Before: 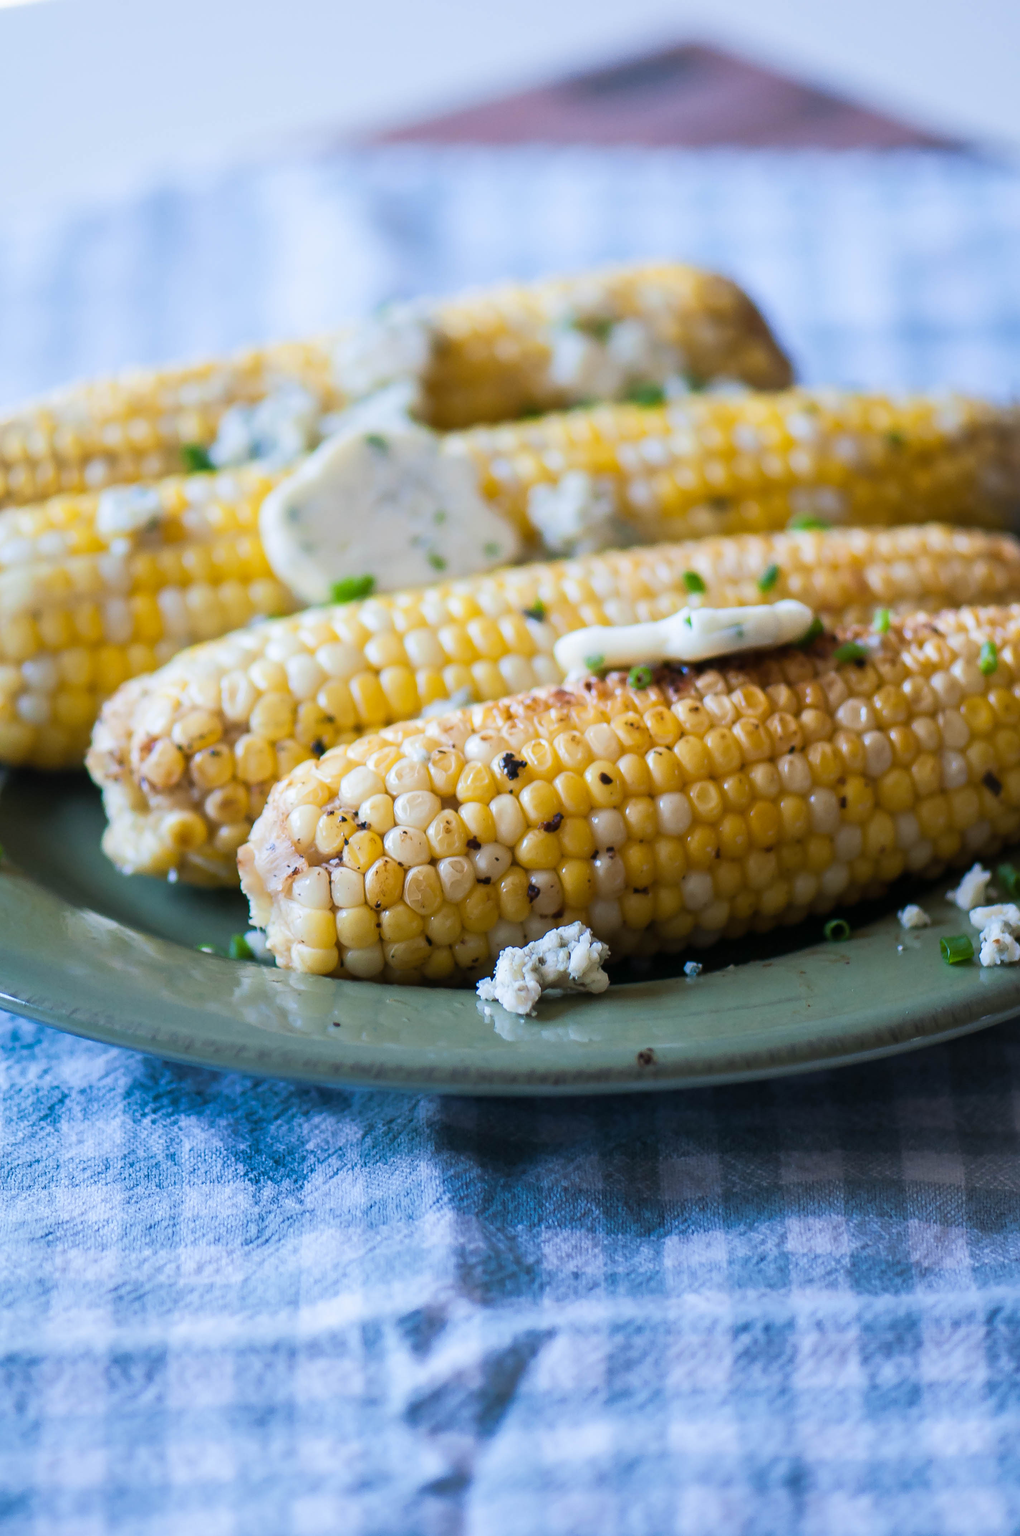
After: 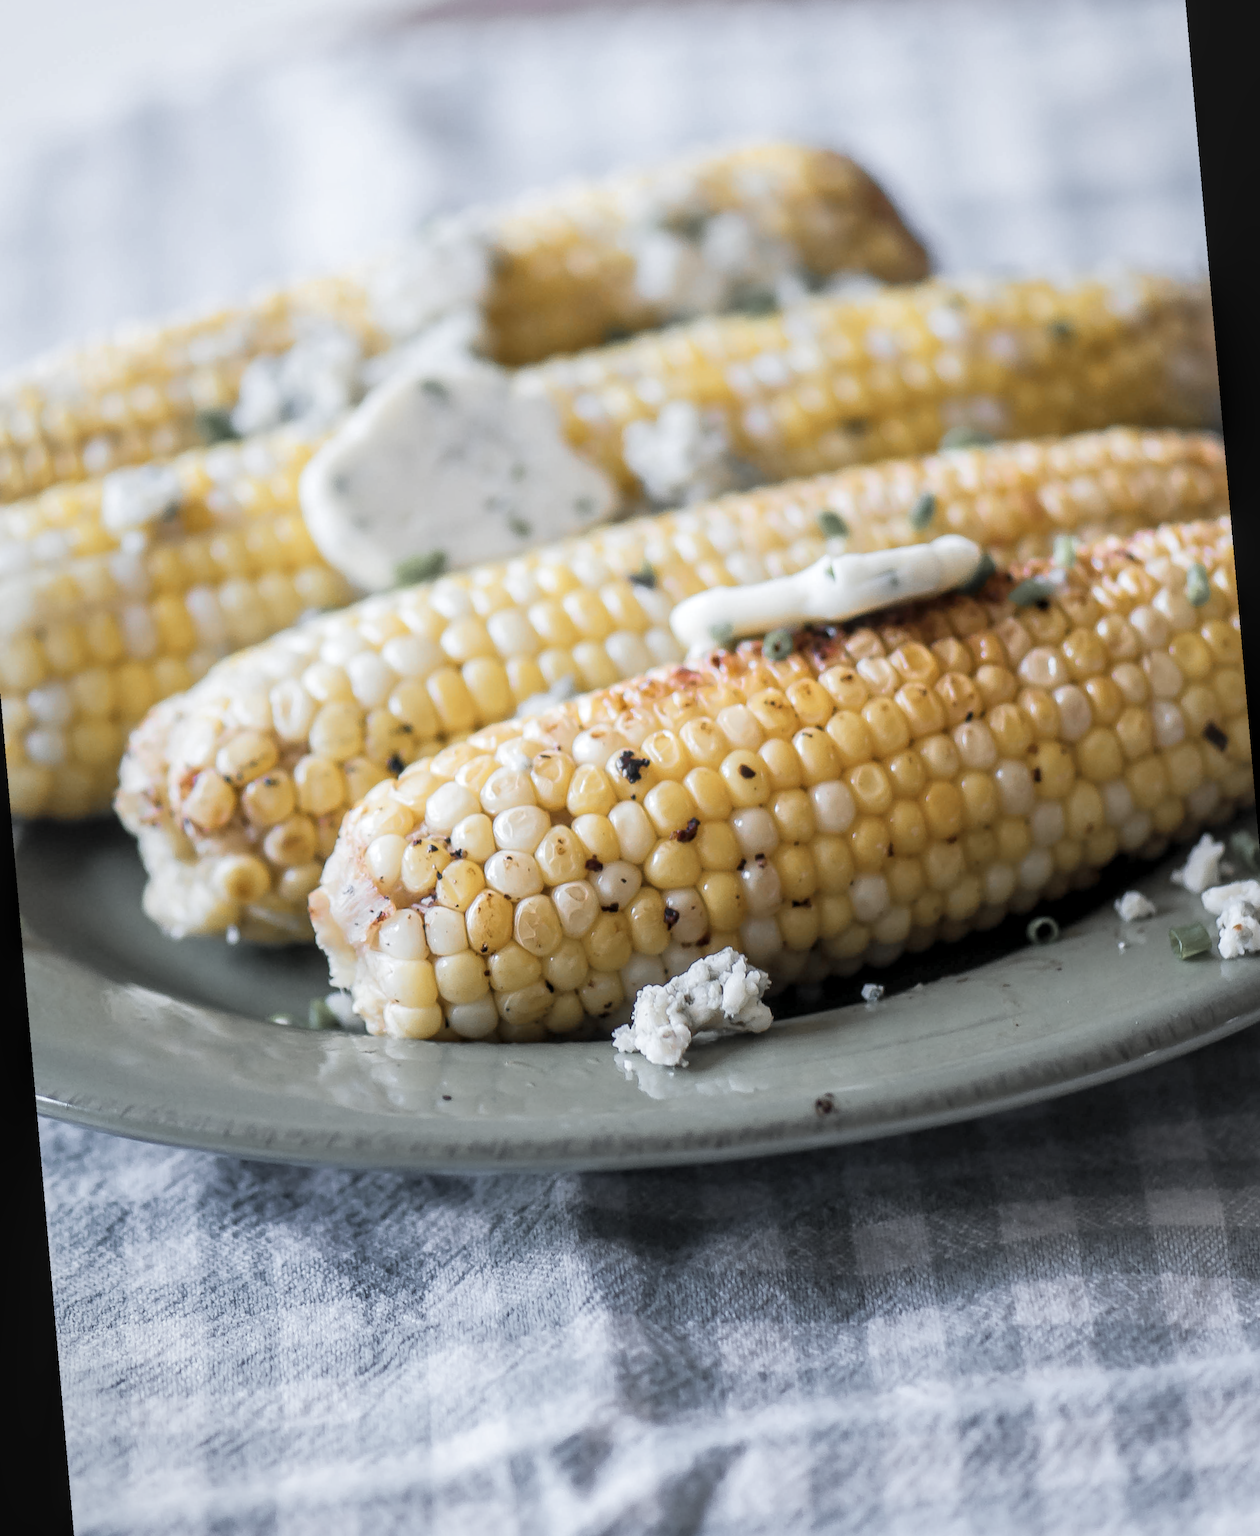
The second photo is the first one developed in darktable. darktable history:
contrast brightness saturation: brightness 0.13
local contrast: on, module defaults
rotate and perspective: rotation -5°, crop left 0.05, crop right 0.952, crop top 0.11, crop bottom 0.89
color zones: curves: ch1 [(0, 0.638) (0.193, 0.442) (0.286, 0.15) (0.429, 0.14) (0.571, 0.142) (0.714, 0.154) (0.857, 0.175) (1, 0.638)]
